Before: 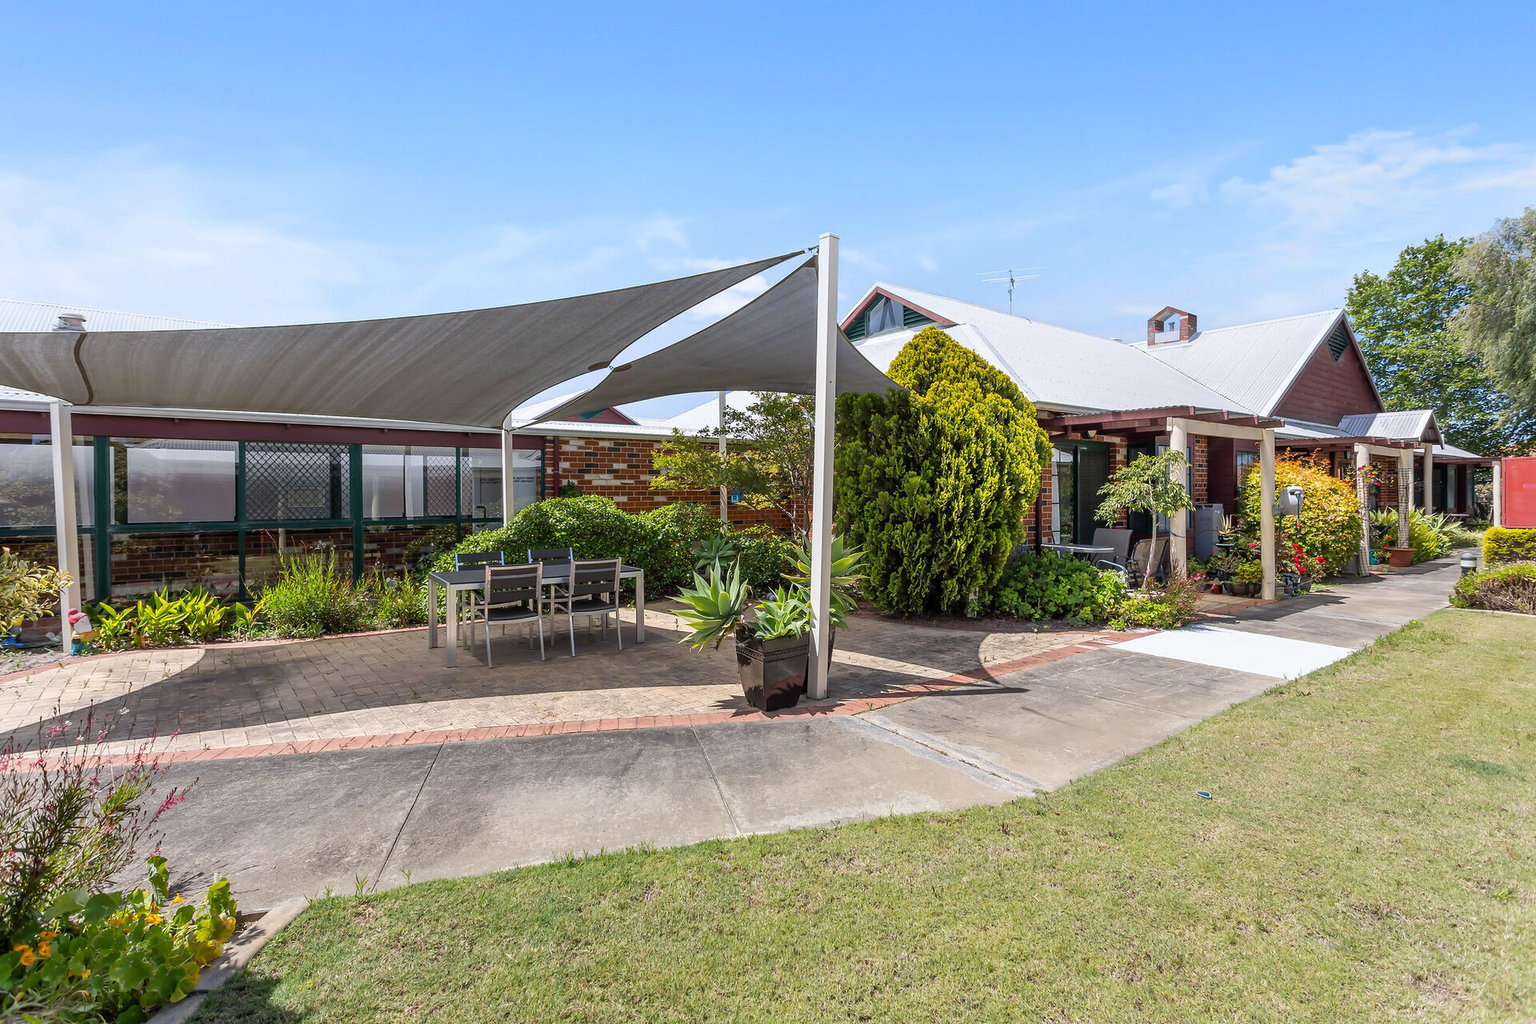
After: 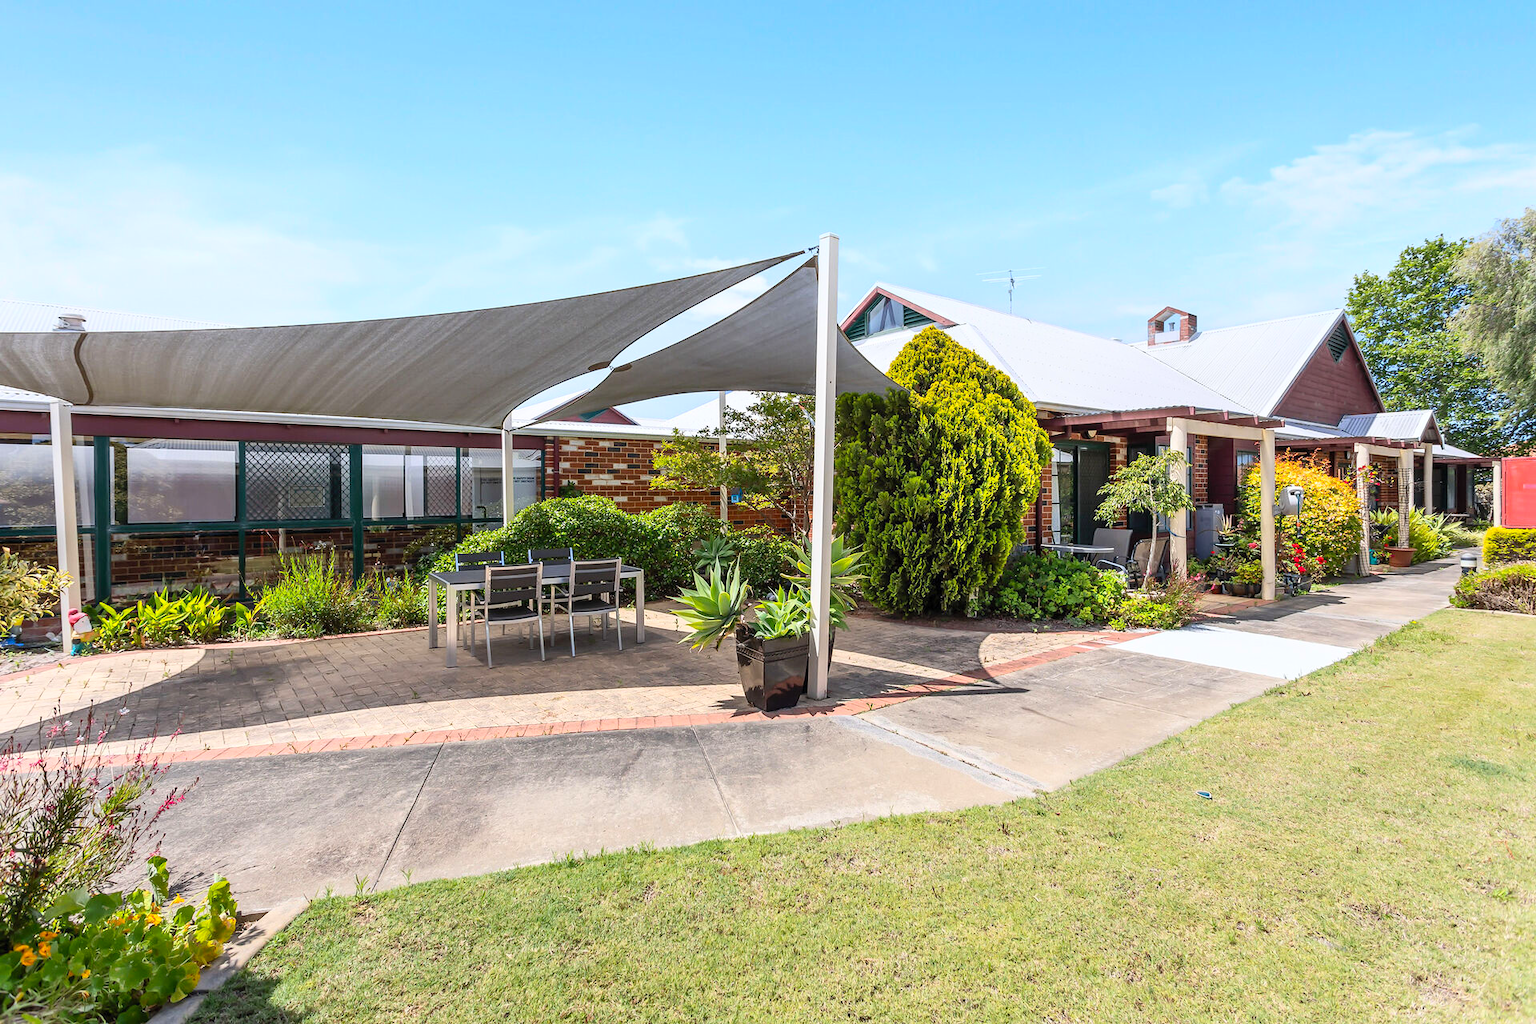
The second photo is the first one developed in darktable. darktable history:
tone equalizer: on, module defaults
contrast brightness saturation: contrast 0.2, brightness 0.16, saturation 0.22
